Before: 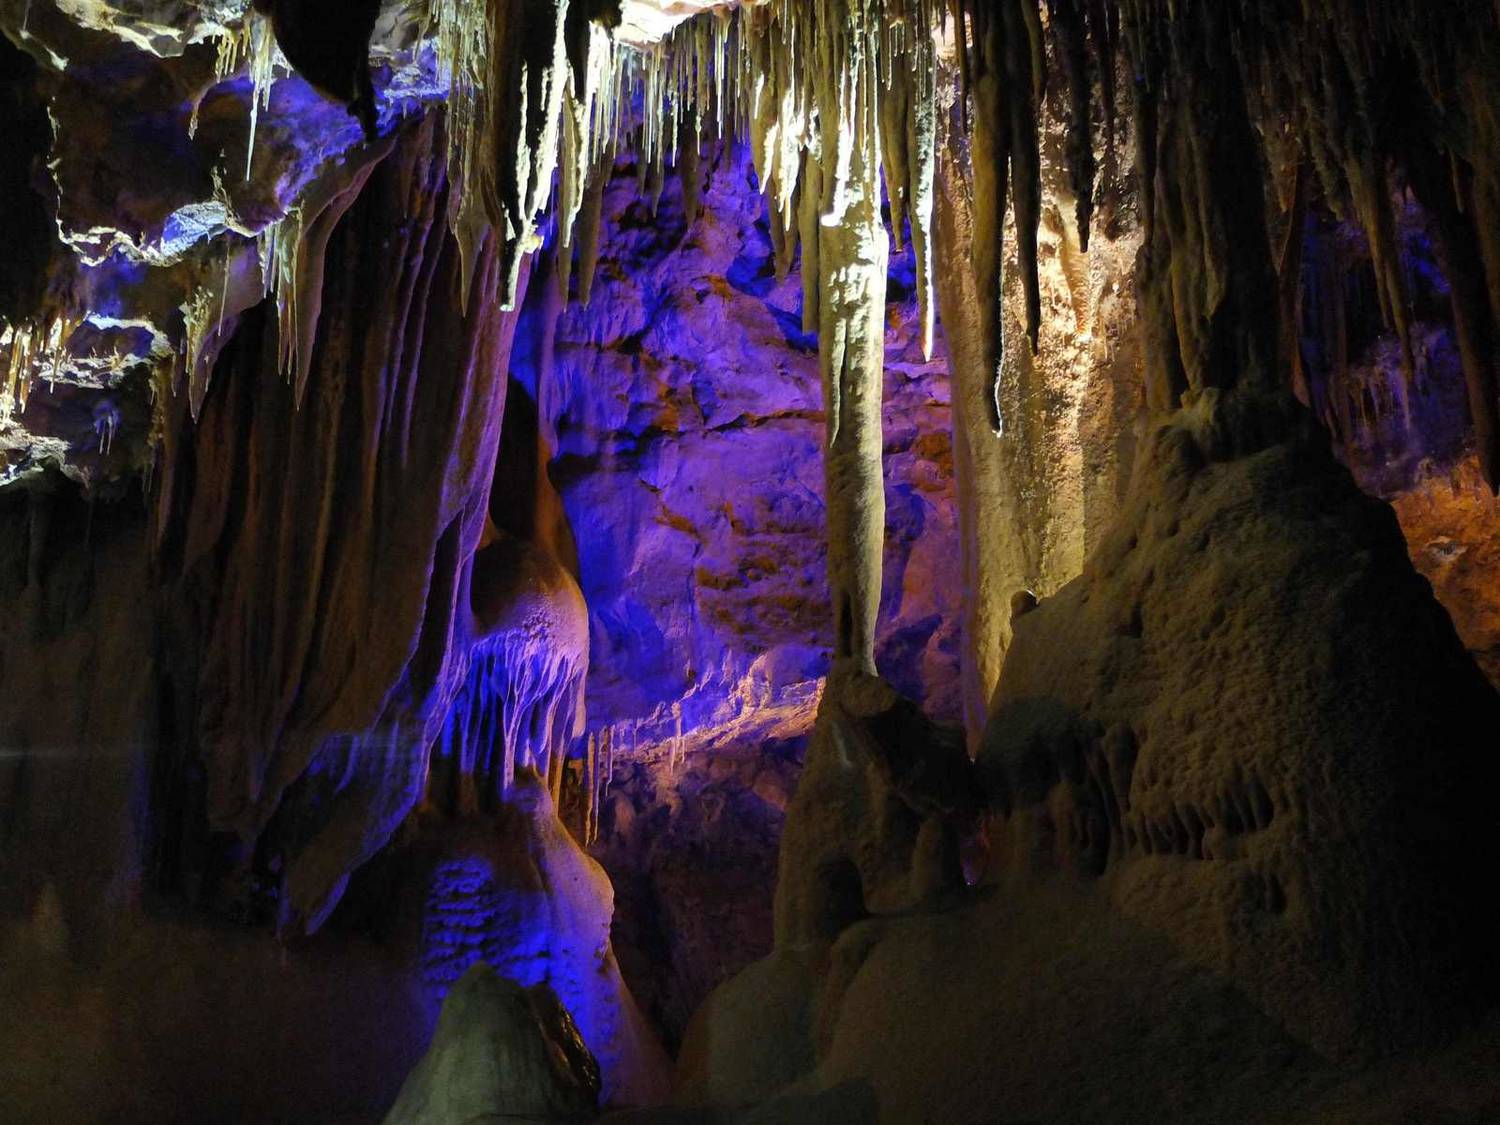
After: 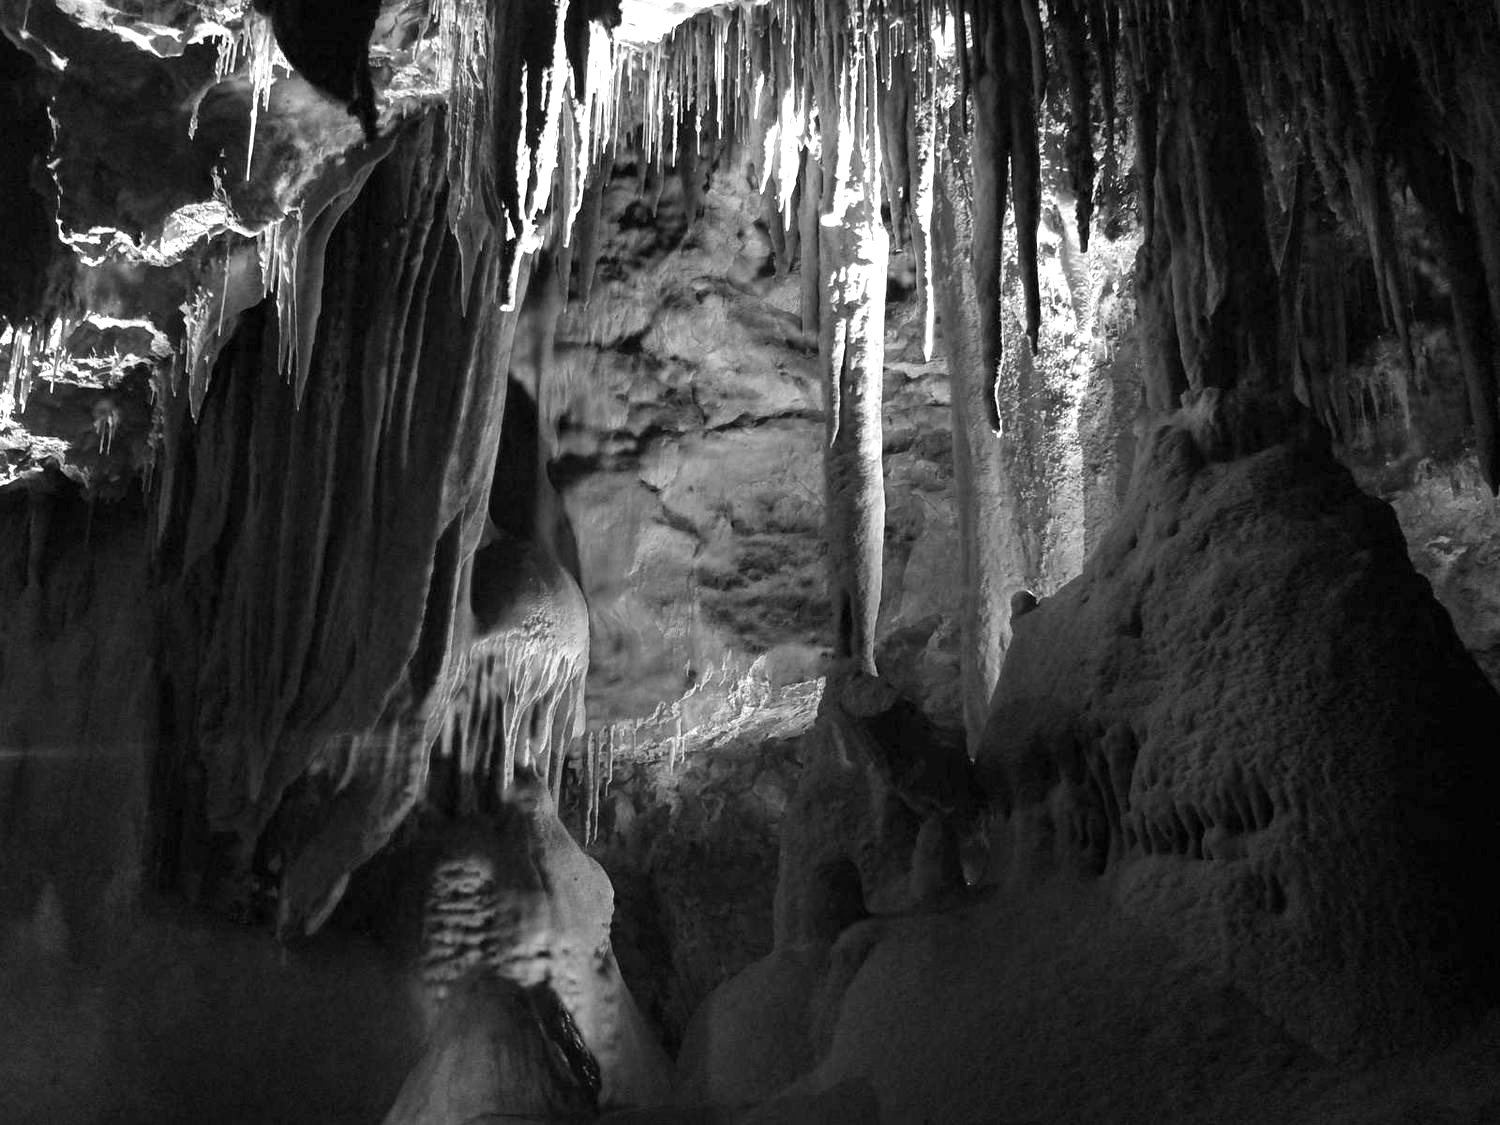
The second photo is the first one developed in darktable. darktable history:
color calibration: output gray [0.28, 0.41, 0.31, 0], illuminant as shot in camera, x 0.358, y 0.373, temperature 4628.91 K
exposure: exposure 0.756 EV, compensate highlight preservation false
